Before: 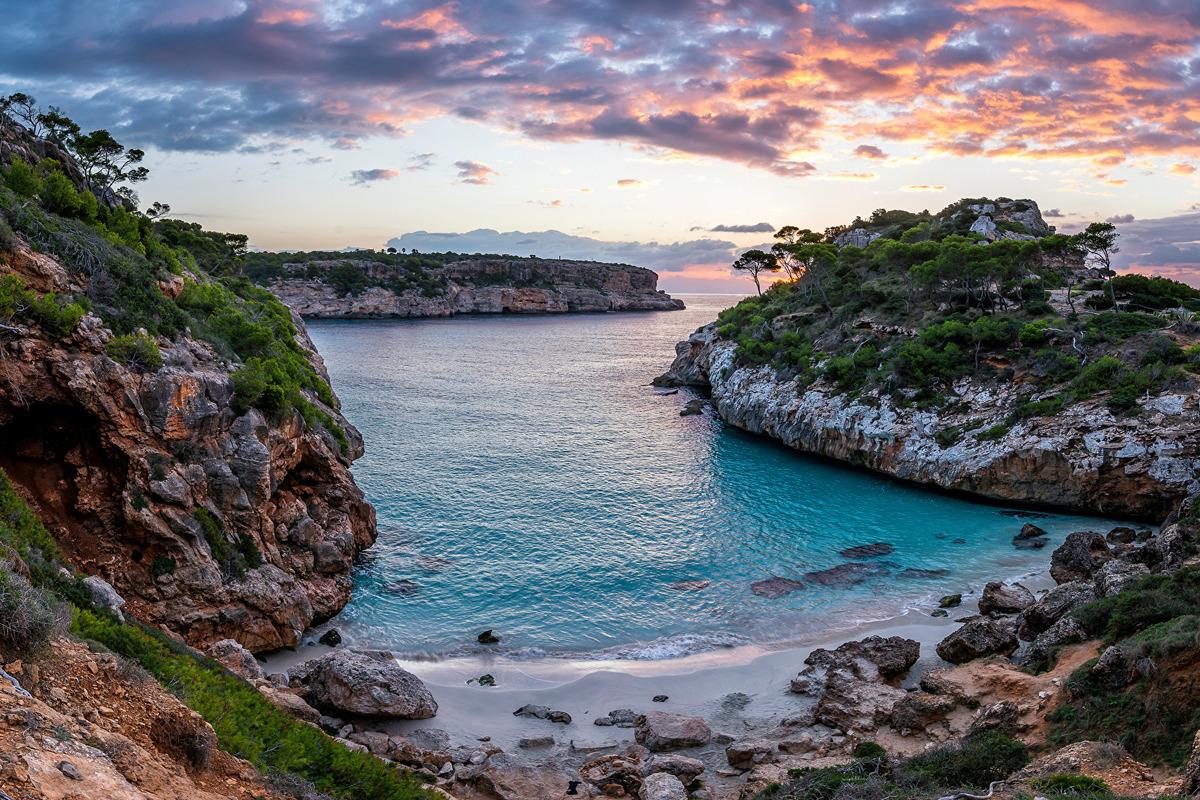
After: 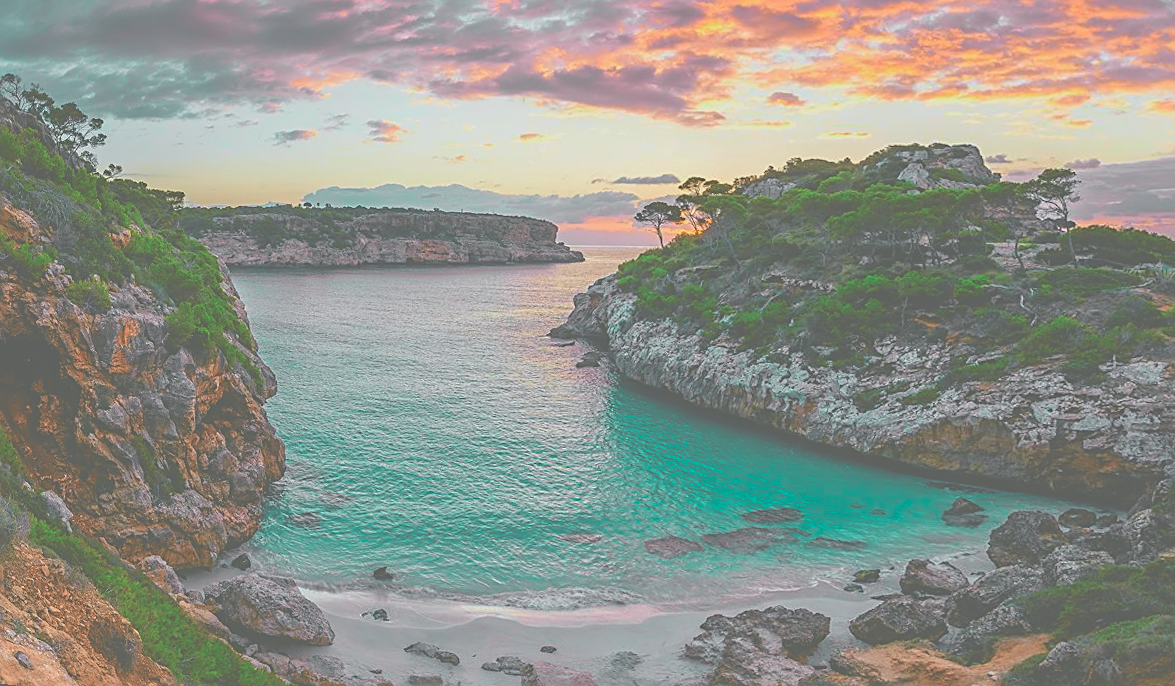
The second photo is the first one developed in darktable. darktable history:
tone curve: curves: ch0 [(0, 0) (0.402, 0.473) (0.673, 0.68) (0.899, 0.832) (0.999, 0.903)]; ch1 [(0, 0) (0.379, 0.262) (0.464, 0.425) (0.498, 0.49) (0.507, 0.5) (0.53, 0.532) (0.582, 0.583) (0.68, 0.672) (0.791, 0.748) (1, 0.896)]; ch2 [(0, 0) (0.199, 0.414) (0.438, 0.49) (0.496, 0.501) (0.515, 0.546) (0.577, 0.605) (0.632, 0.649) (0.717, 0.727) (0.845, 0.855) (0.998, 0.977)], color space Lab, independent channels, preserve colors none
rotate and perspective: rotation 1.69°, lens shift (vertical) -0.023, lens shift (horizontal) -0.291, crop left 0.025, crop right 0.988, crop top 0.092, crop bottom 0.842
color balance: output saturation 120%
sharpen: on, module defaults
exposure: black level correction -0.087, compensate highlight preservation false
